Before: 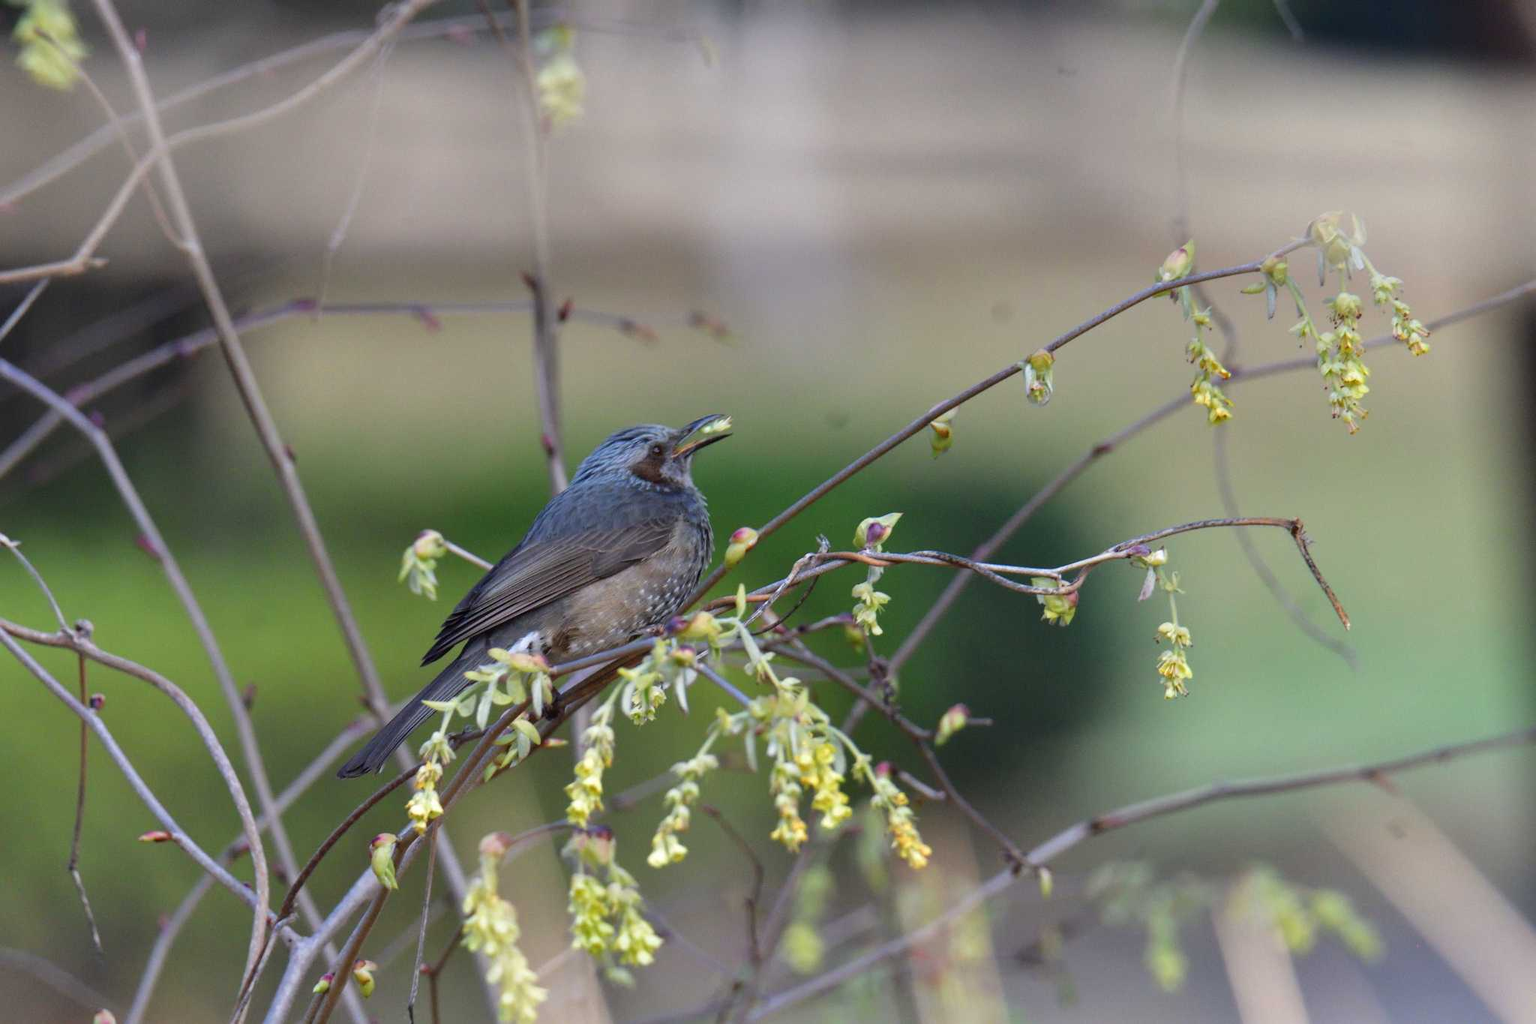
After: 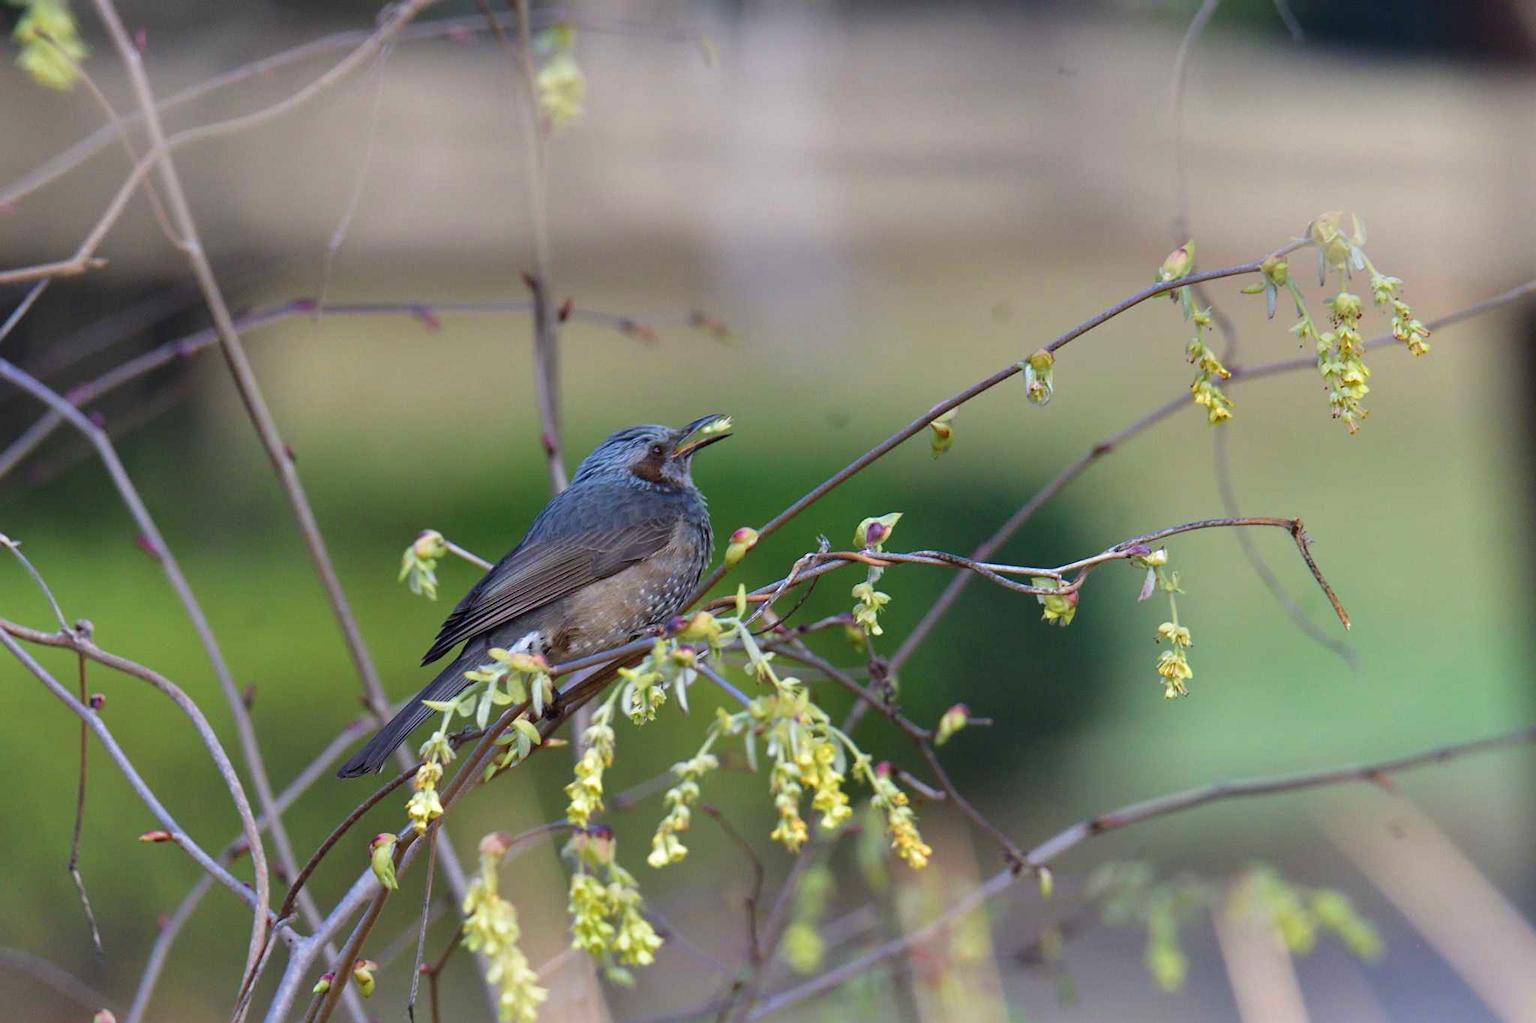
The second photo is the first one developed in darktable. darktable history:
velvia: on, module defaults
sharpen: amount 0.2
